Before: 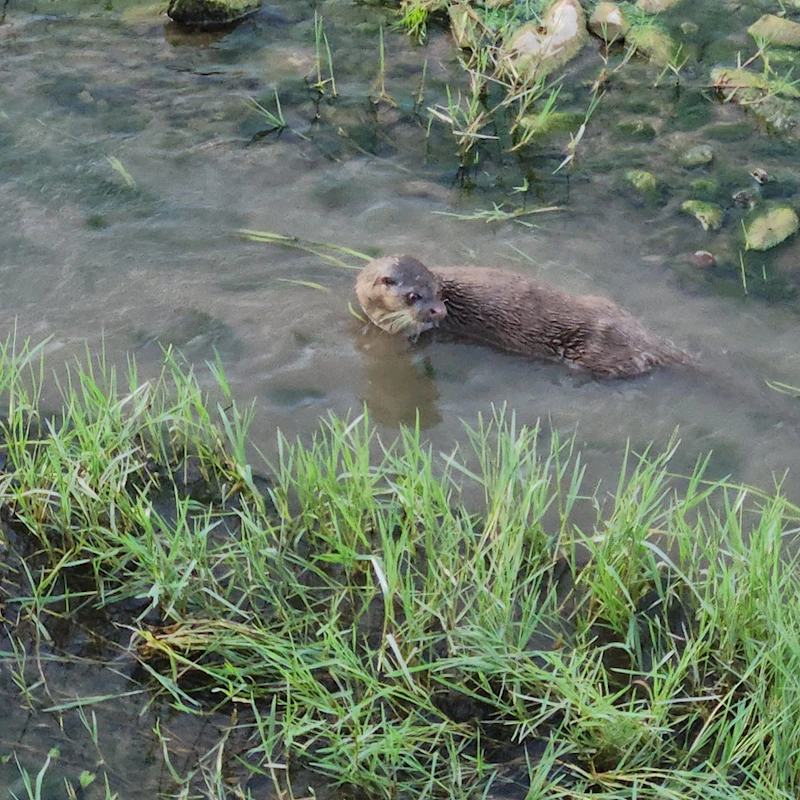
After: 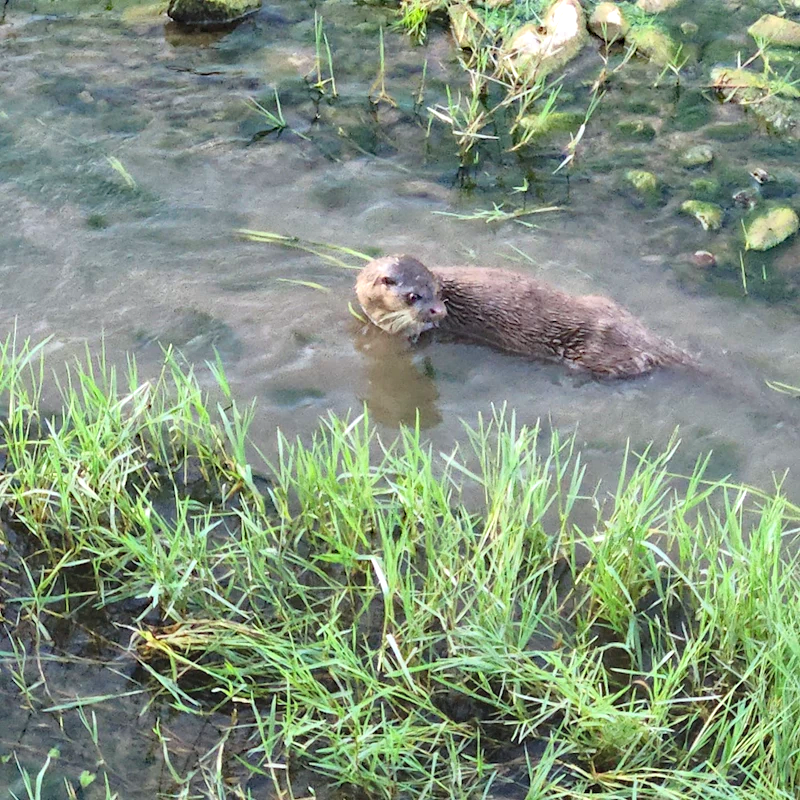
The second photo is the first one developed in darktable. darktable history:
exposure: black level correction -0.002, exposure 0.708 EV, compensate exposure bias true, compensate highlight preservation false
haze removal: compatibility mode true, adaptive false
